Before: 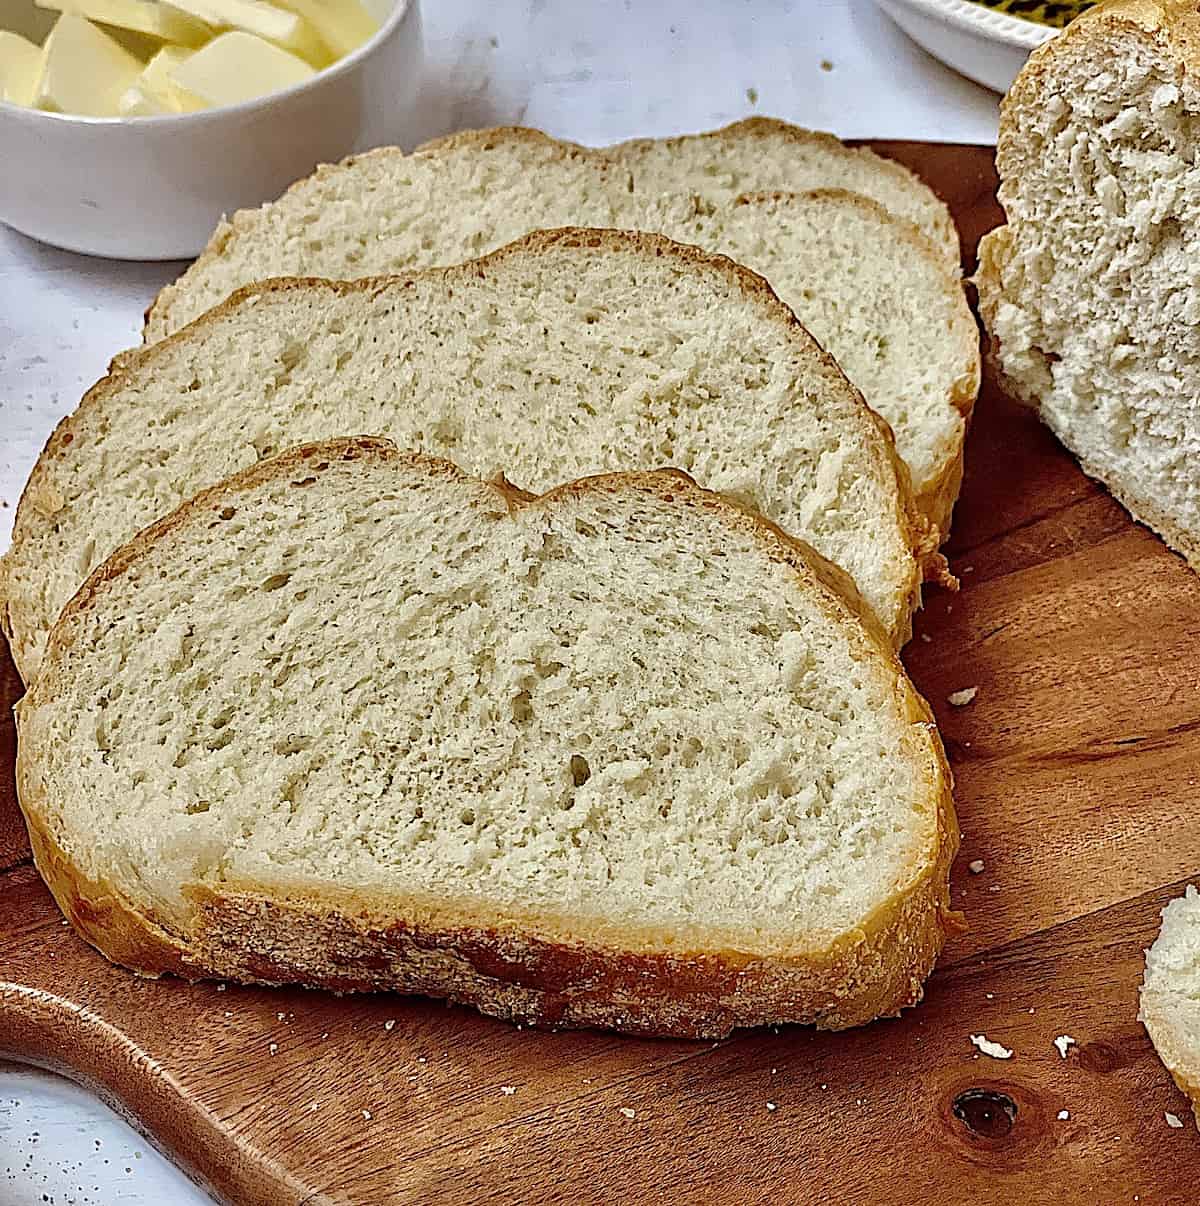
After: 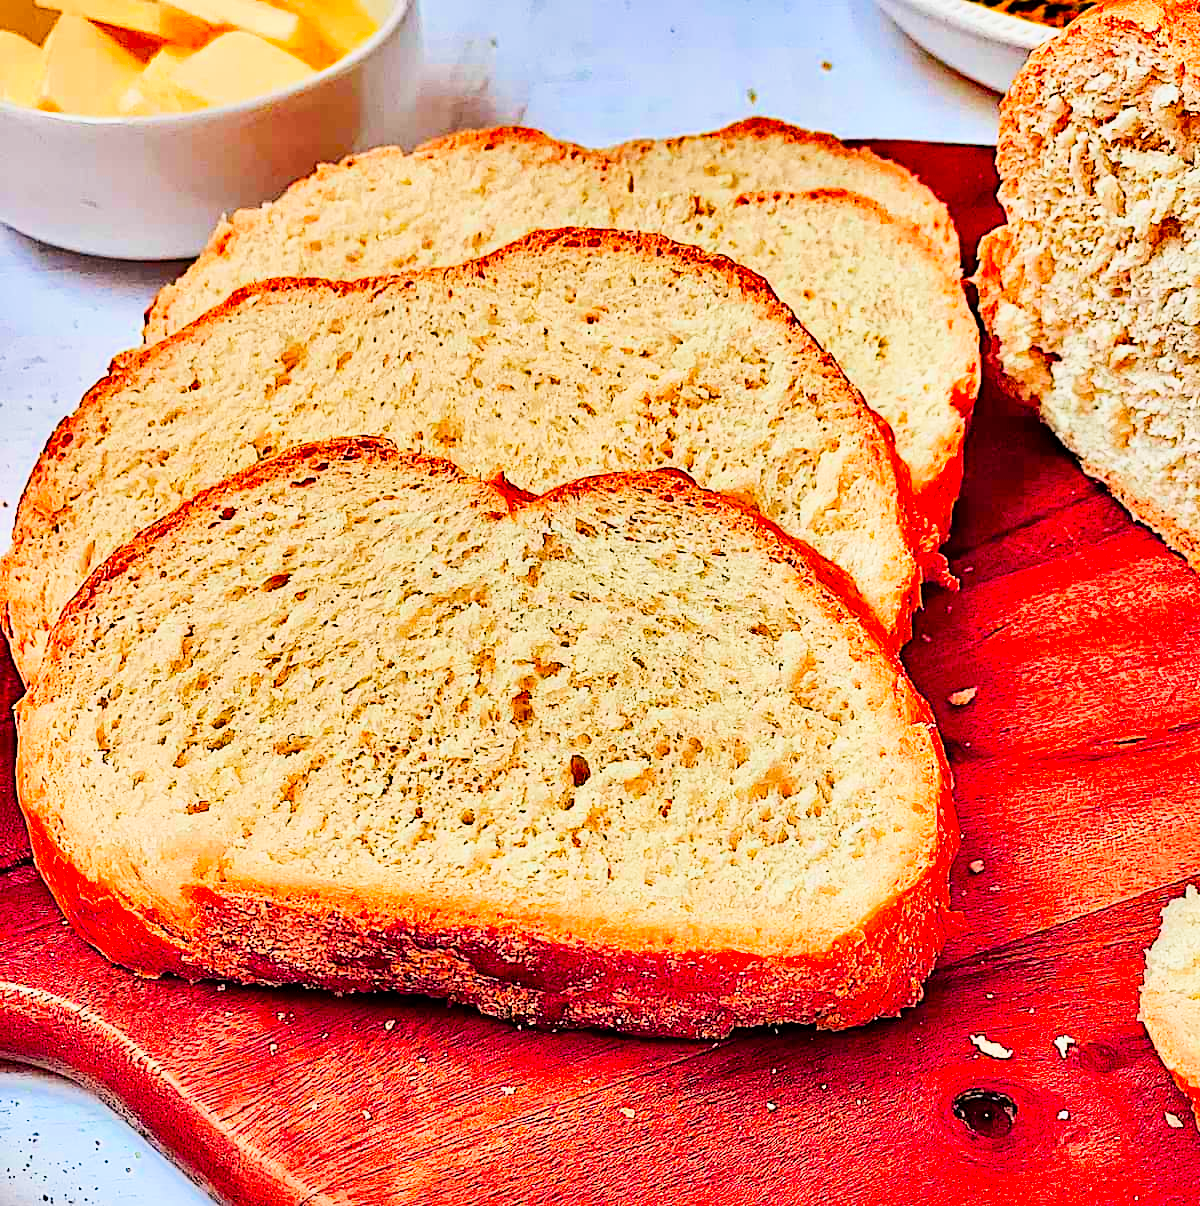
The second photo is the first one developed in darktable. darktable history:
exposure: black level correction 0, exposure 1.2 EV, compensate highlight preservation false
filmic rgb: black relative exposure -7.49 EV, white relative exposure 5 EV, hardness 3.35, contrast 1.3
color zones: curves: ch1 [(0.263, 0.53) (0.376, 0.287) (0.487, 0.512) (0.748, 0.547) (1, 0.513)]; ch2 [(0.262, 0.45) (0.751, 0.477)]
shadows and highlights: low approximation 0.01, soften with gaussian
color correction: highlights b* 0.04, saturation 1.84
